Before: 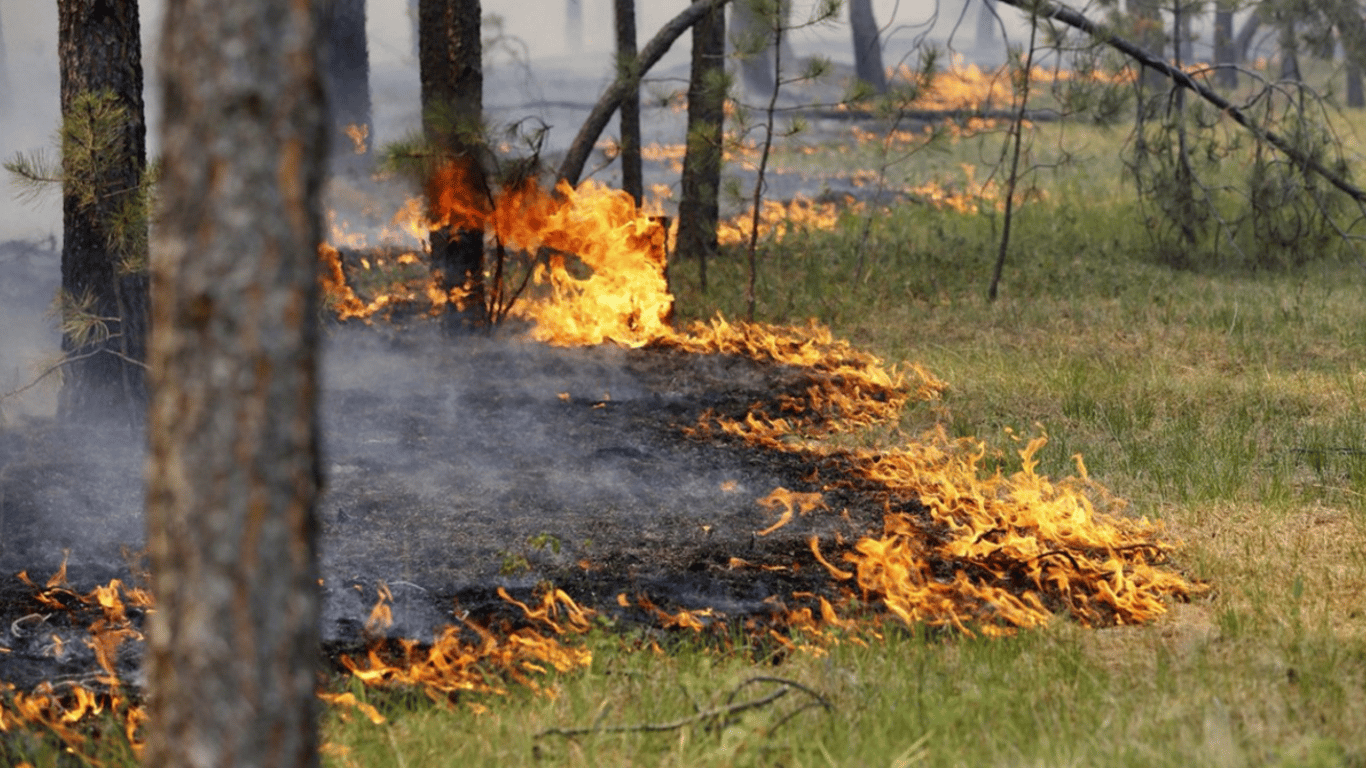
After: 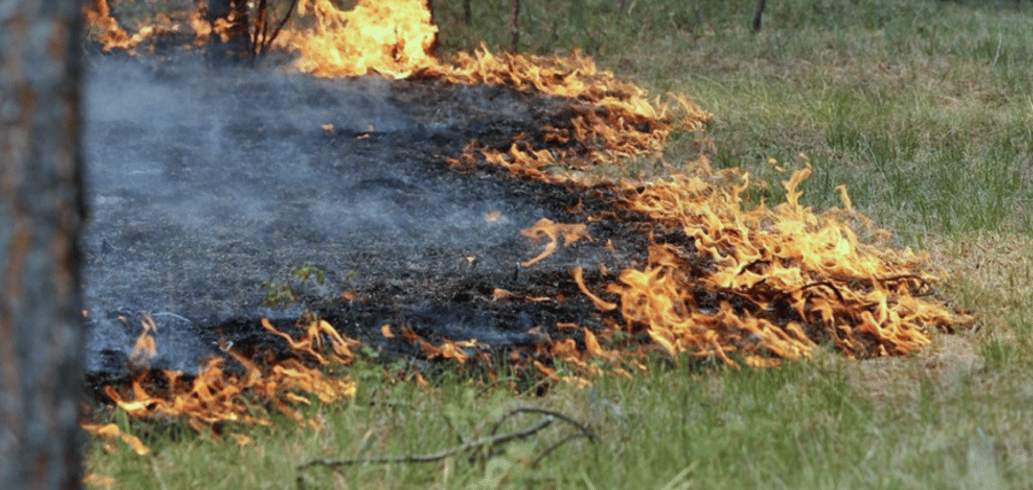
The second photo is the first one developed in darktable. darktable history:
crop and rotate: left 17.299%, top 35.115%, right 7.015%, bottom 1.024%
shadows and highlights: highlights color adjustment 0%, soften with gaussian
color correction: highlights a* -9.73, highlights b* -21.22
